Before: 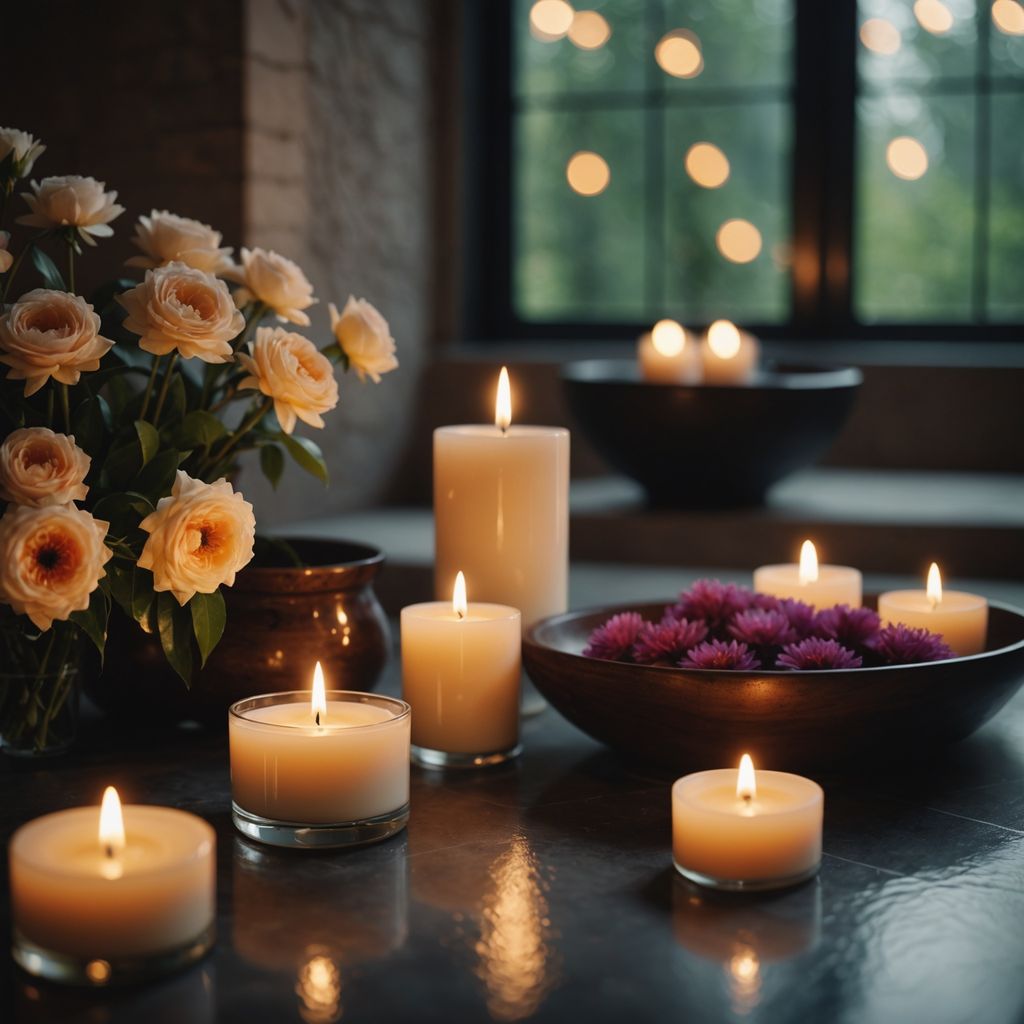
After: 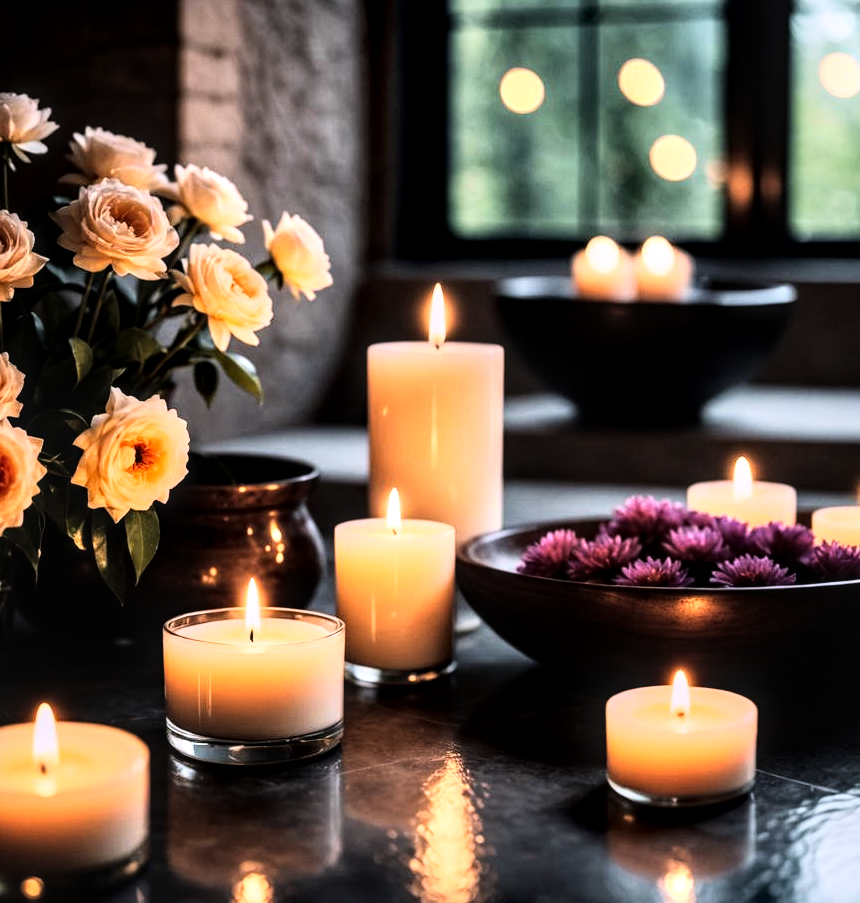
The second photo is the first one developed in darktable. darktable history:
white balance: red 1.05, blue 1.072
rgb curve: curves: ch0 [(0, 0) (0.21, 0.15) (0.24, 0.21) (0.5, 0.75) (0.75, 0.96) (0.89, 0.99) (1, 1)]; ch1 [(0, 0.02) (0.21, 0.13) (0.25, 0.2) (0.5, 0.67) (0.75, 0.9) (0.89, 0.97) (1, 1)]; ch2 [(0, 0.02) (0.21, 0.13) (0.25, 0.2) (0.5, 0.67) (0.75, 0.9) (0.89, 0.97) (1, 1)], compensate middle gray true
local contrast: detail 150%
crop: left 6.446%, top 8.188%, right 9.538%, bottom 3.548%
